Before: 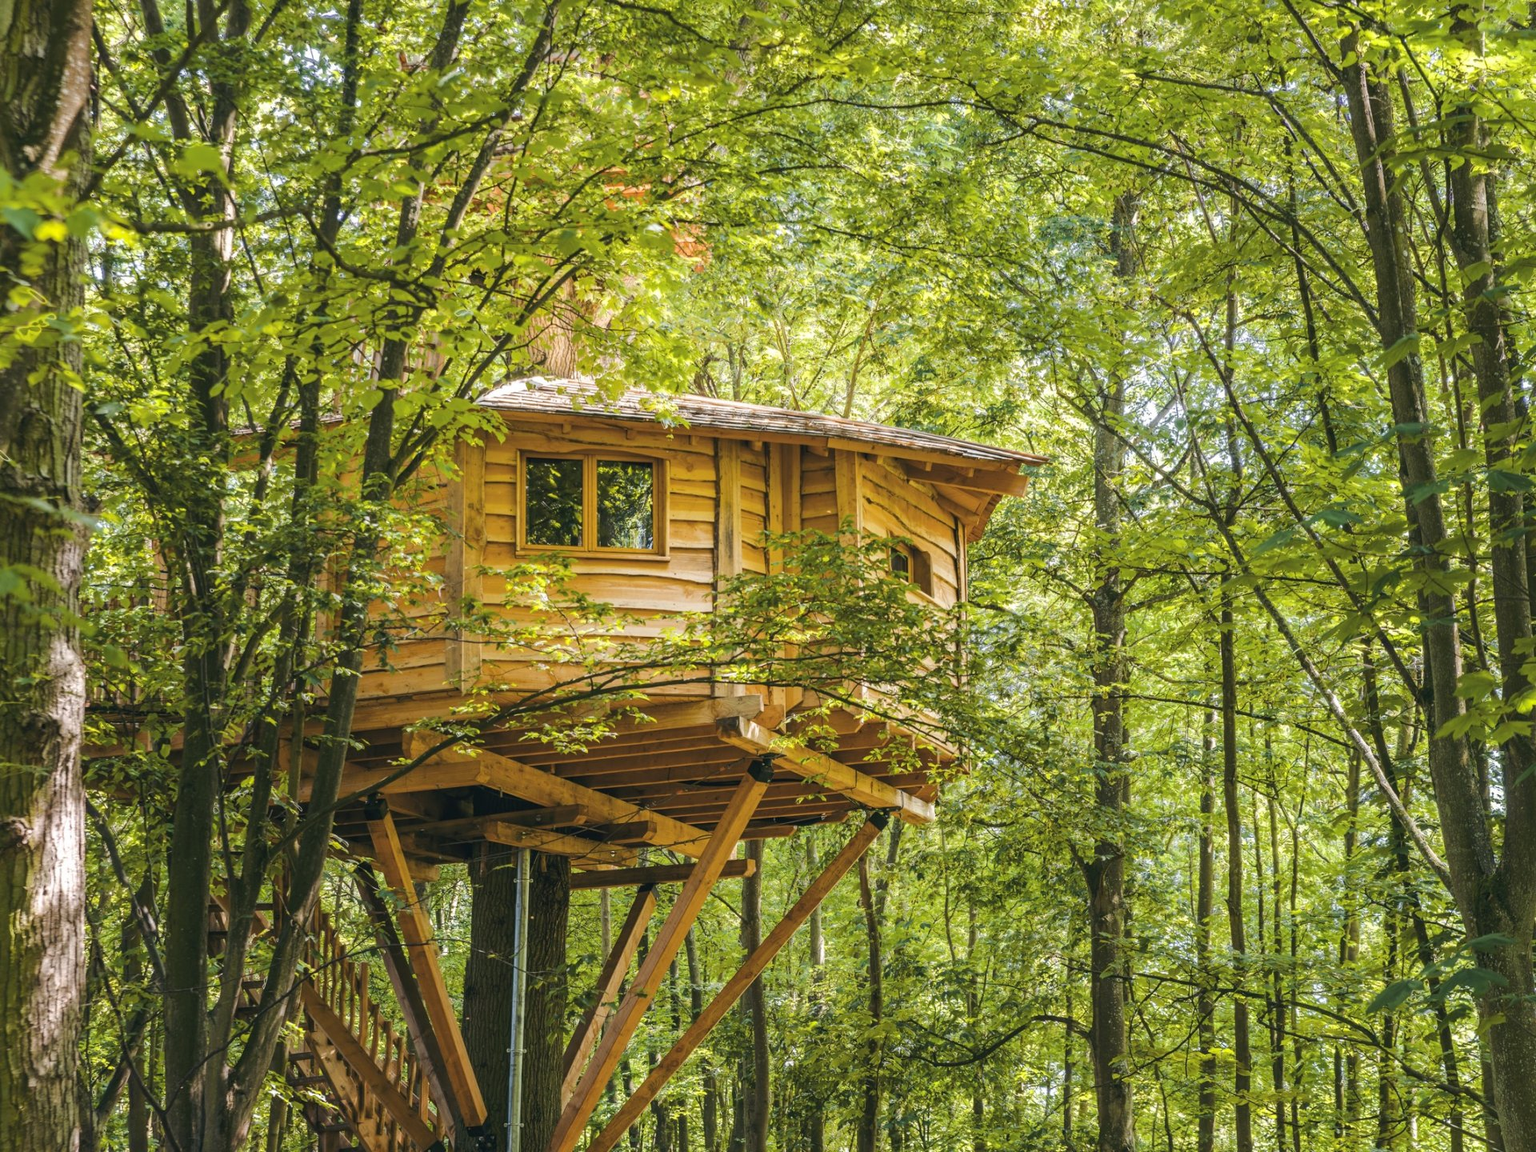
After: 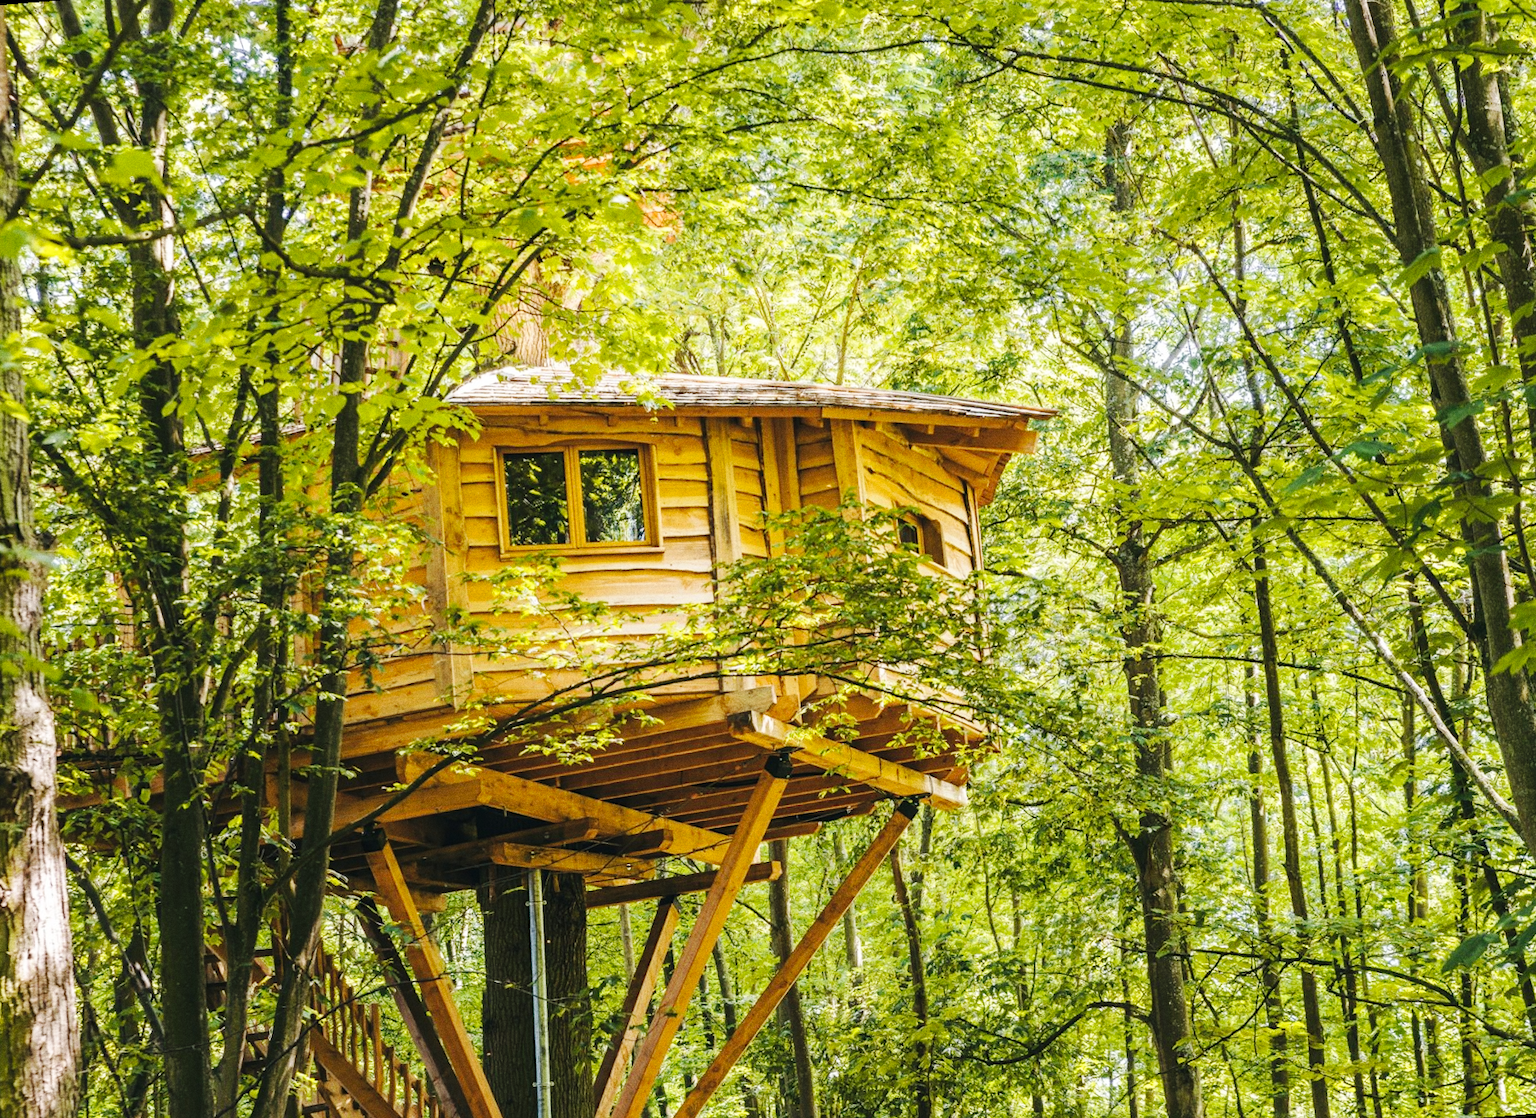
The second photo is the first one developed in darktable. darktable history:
base curve: curves: ch0 [(0, 0) (0.032, 0.025) (0.121, 0.166) (0.206, 0.329) (0.605, 0.79) (1, 1)], preserve colors none
rotate and perspective: rotation -4.57°, crop left 0.054, crop right 0.944, crop top 0.087, crop bottom 0.914
grain: on, module defaults
